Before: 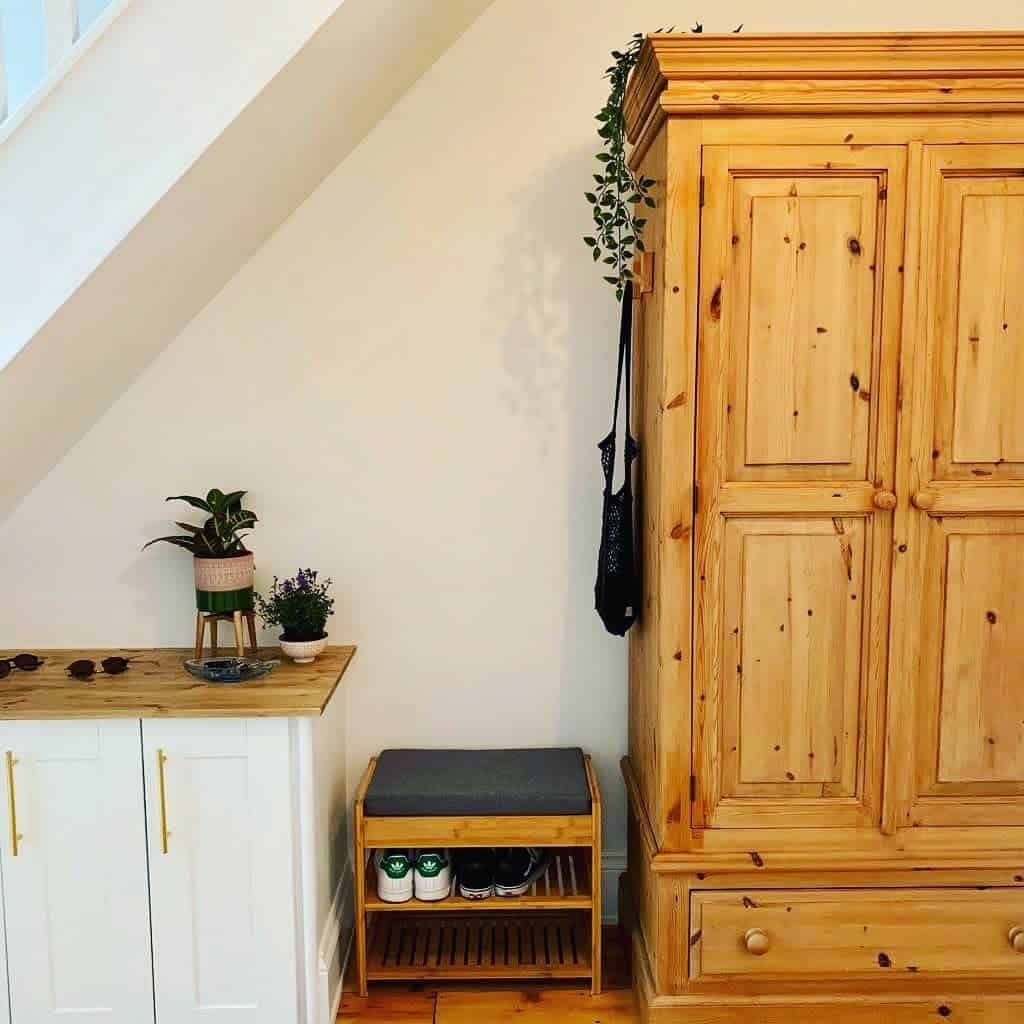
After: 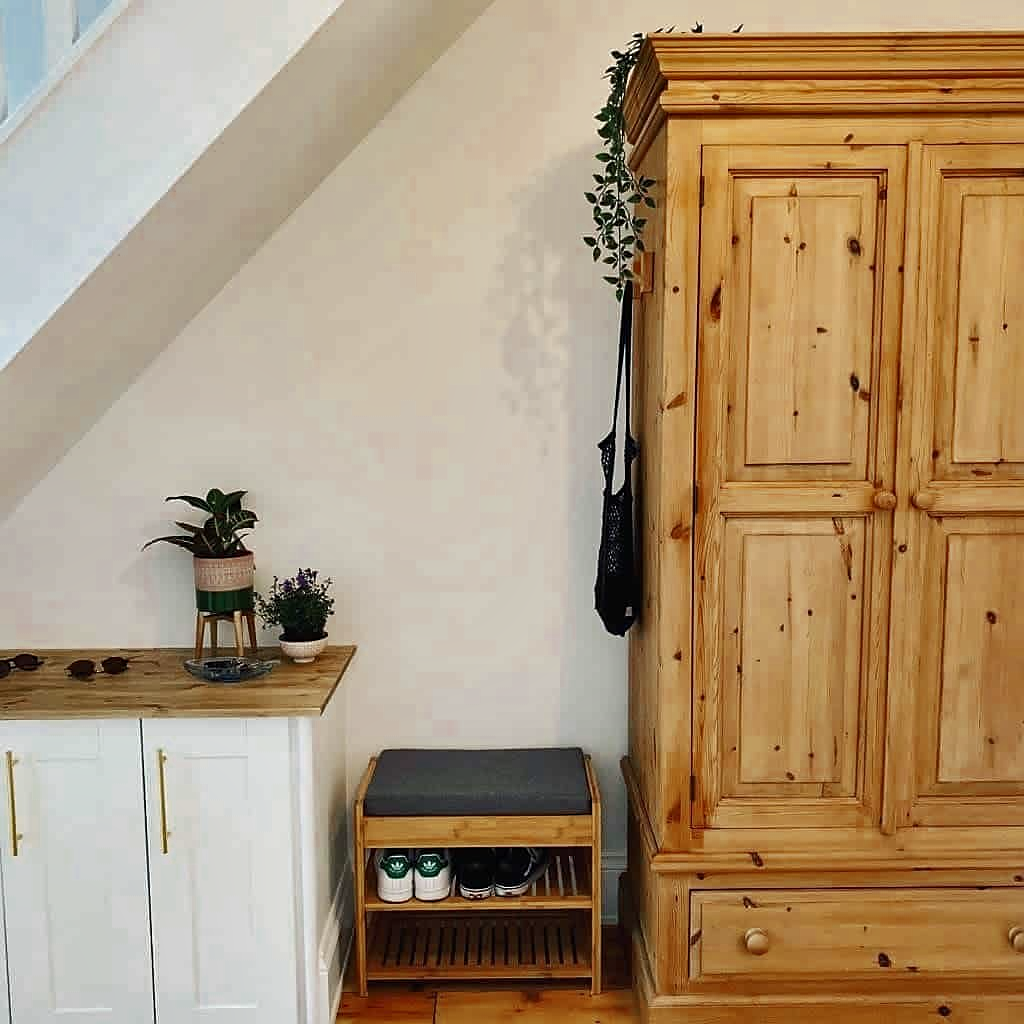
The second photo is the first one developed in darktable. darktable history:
shadows and highlights: shadows 60, soften with gaussian
color zones: curves: ch0 [(0, 0.5) (0.125, 0.4) (0.25, 0.5) (0.375, 0.4) (0.5, 0.4) (0.625, 0.35) (0.75, 0.35) (0.875, 0.5)]; ch1 [(0, 0.35) (0.125, 0.45) (0.25, 0.35) (0.375, 0.35) (0.5, 0.35) (0.625, 0.35) (0.75, 0.45) (0.875, 0.35)]; ch2 [(0, 0.6) (0.125, 0.5) (0.25, 0.5) (0.375, 0.6) (0.5, 0.6) (0.625, 0.5) (0.75, 0.5) (0.875, 0.5)]
sharpen: radius 1.458, amount 0.398, threshold 1.271
